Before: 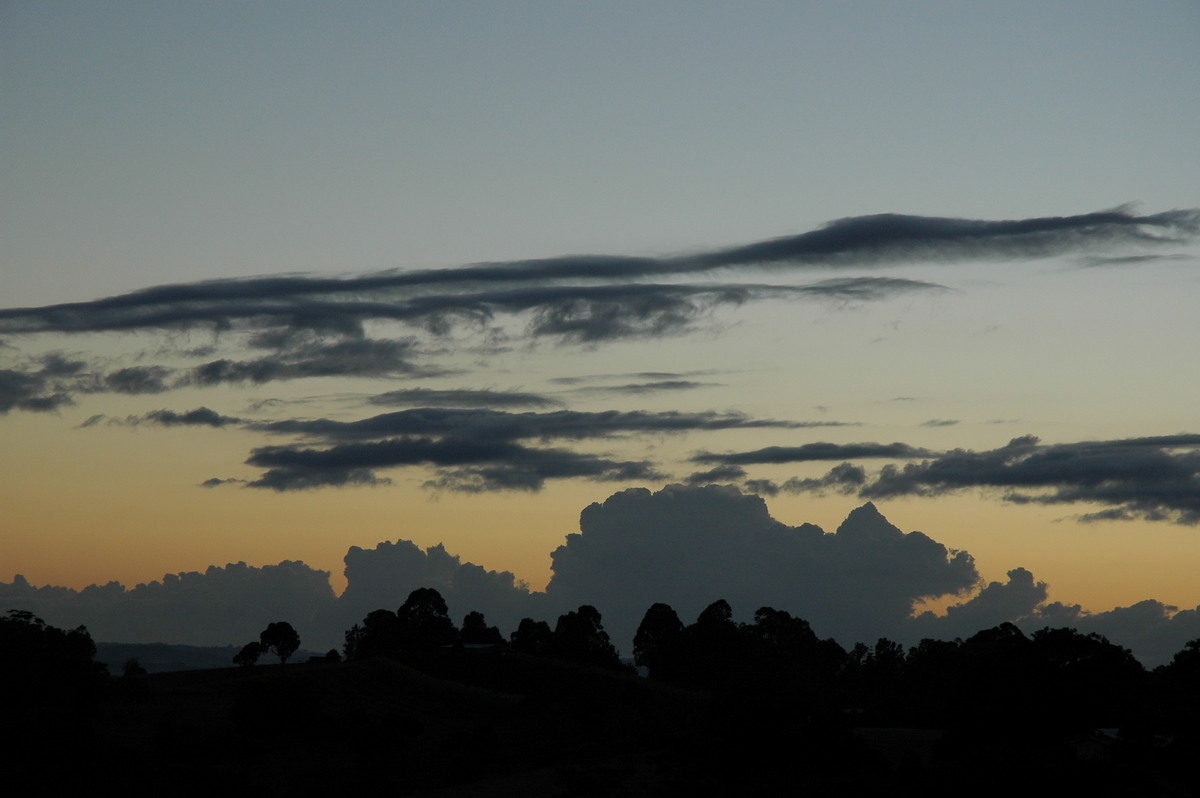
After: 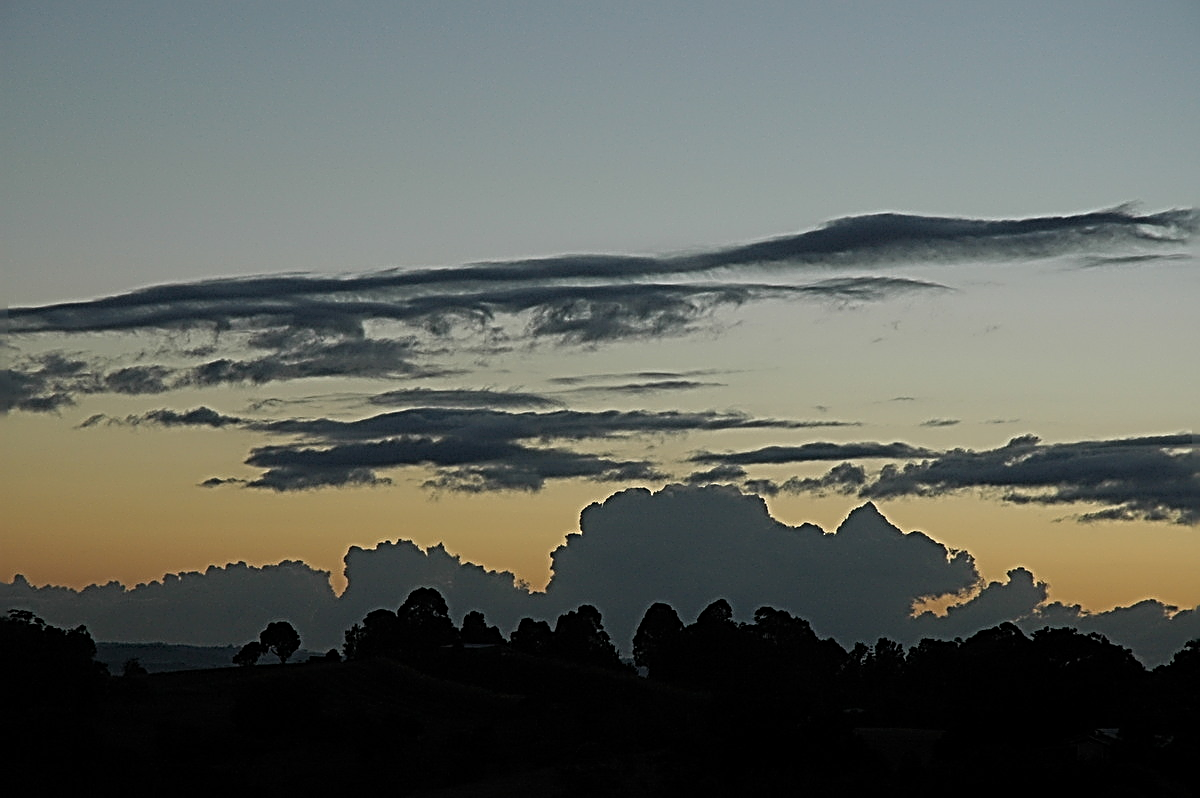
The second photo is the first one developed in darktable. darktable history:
sharpen: radius 3.195, amount 1.74
